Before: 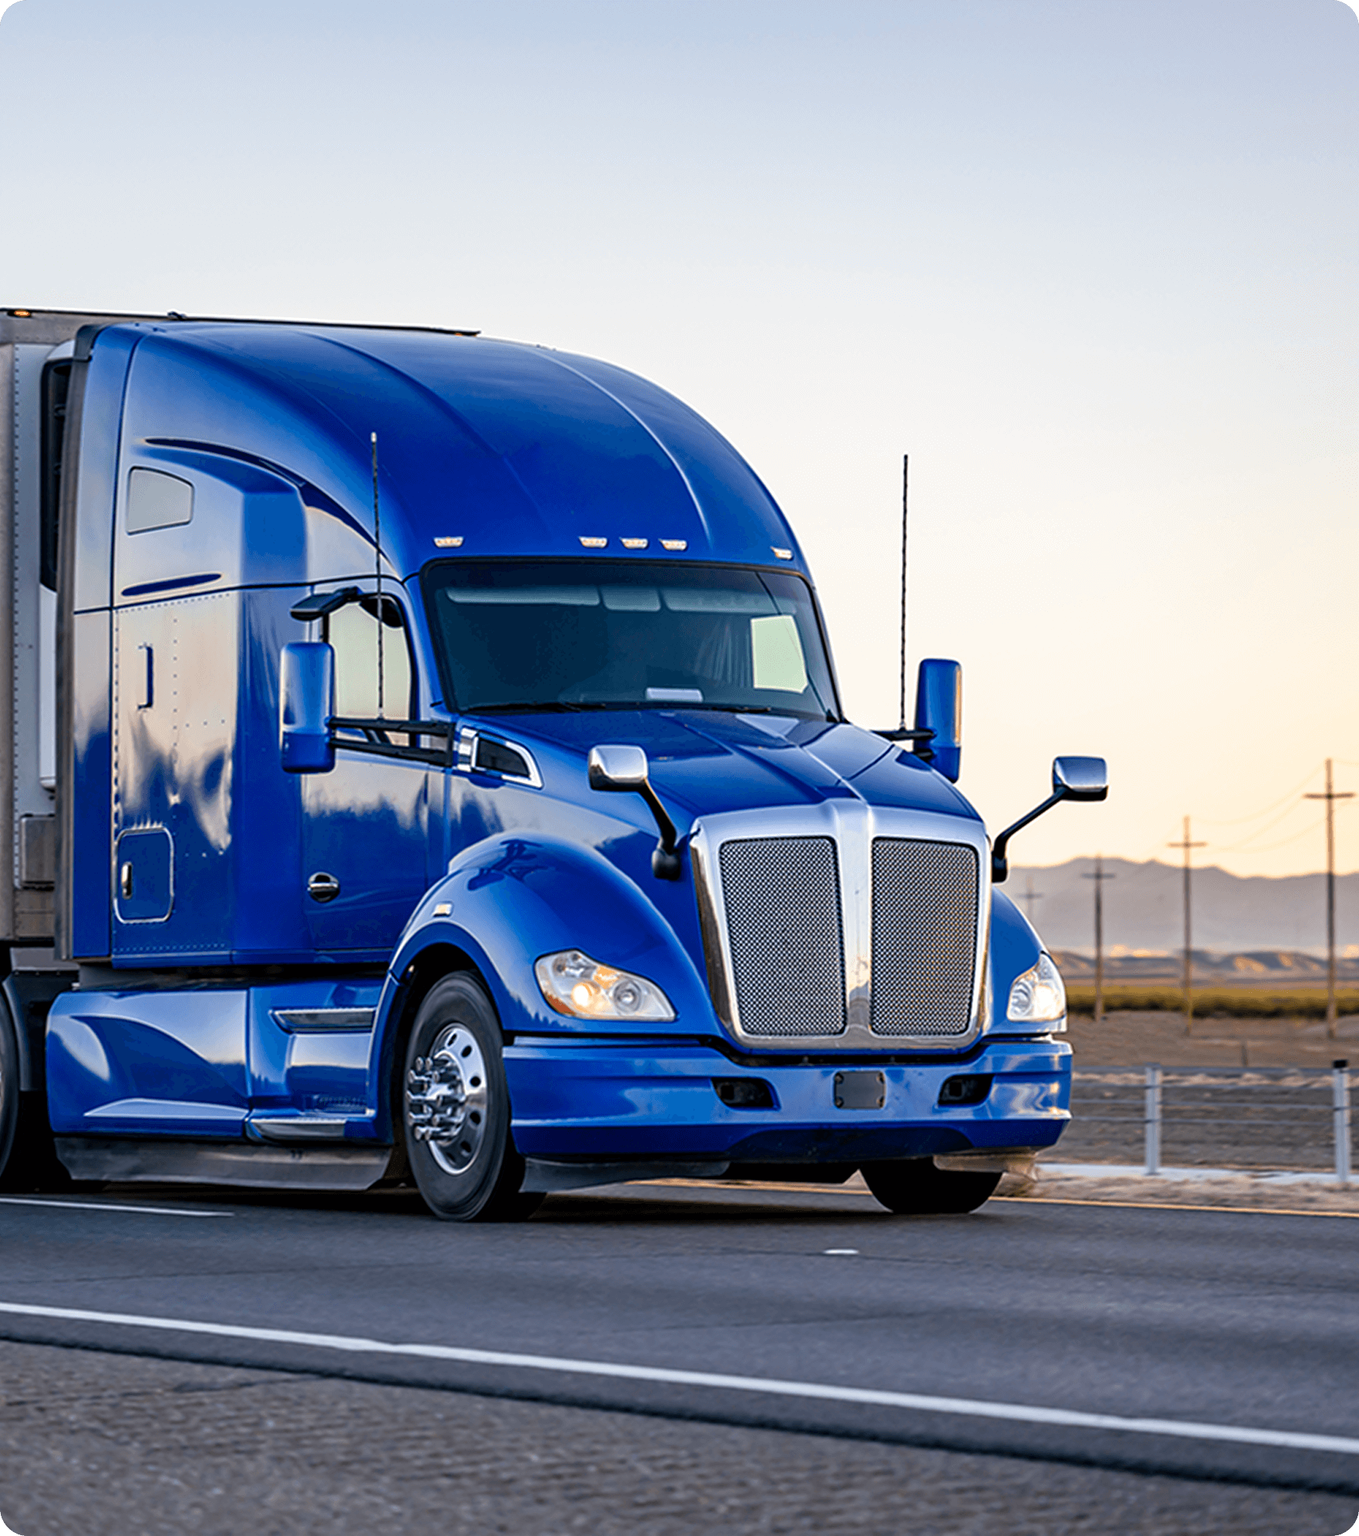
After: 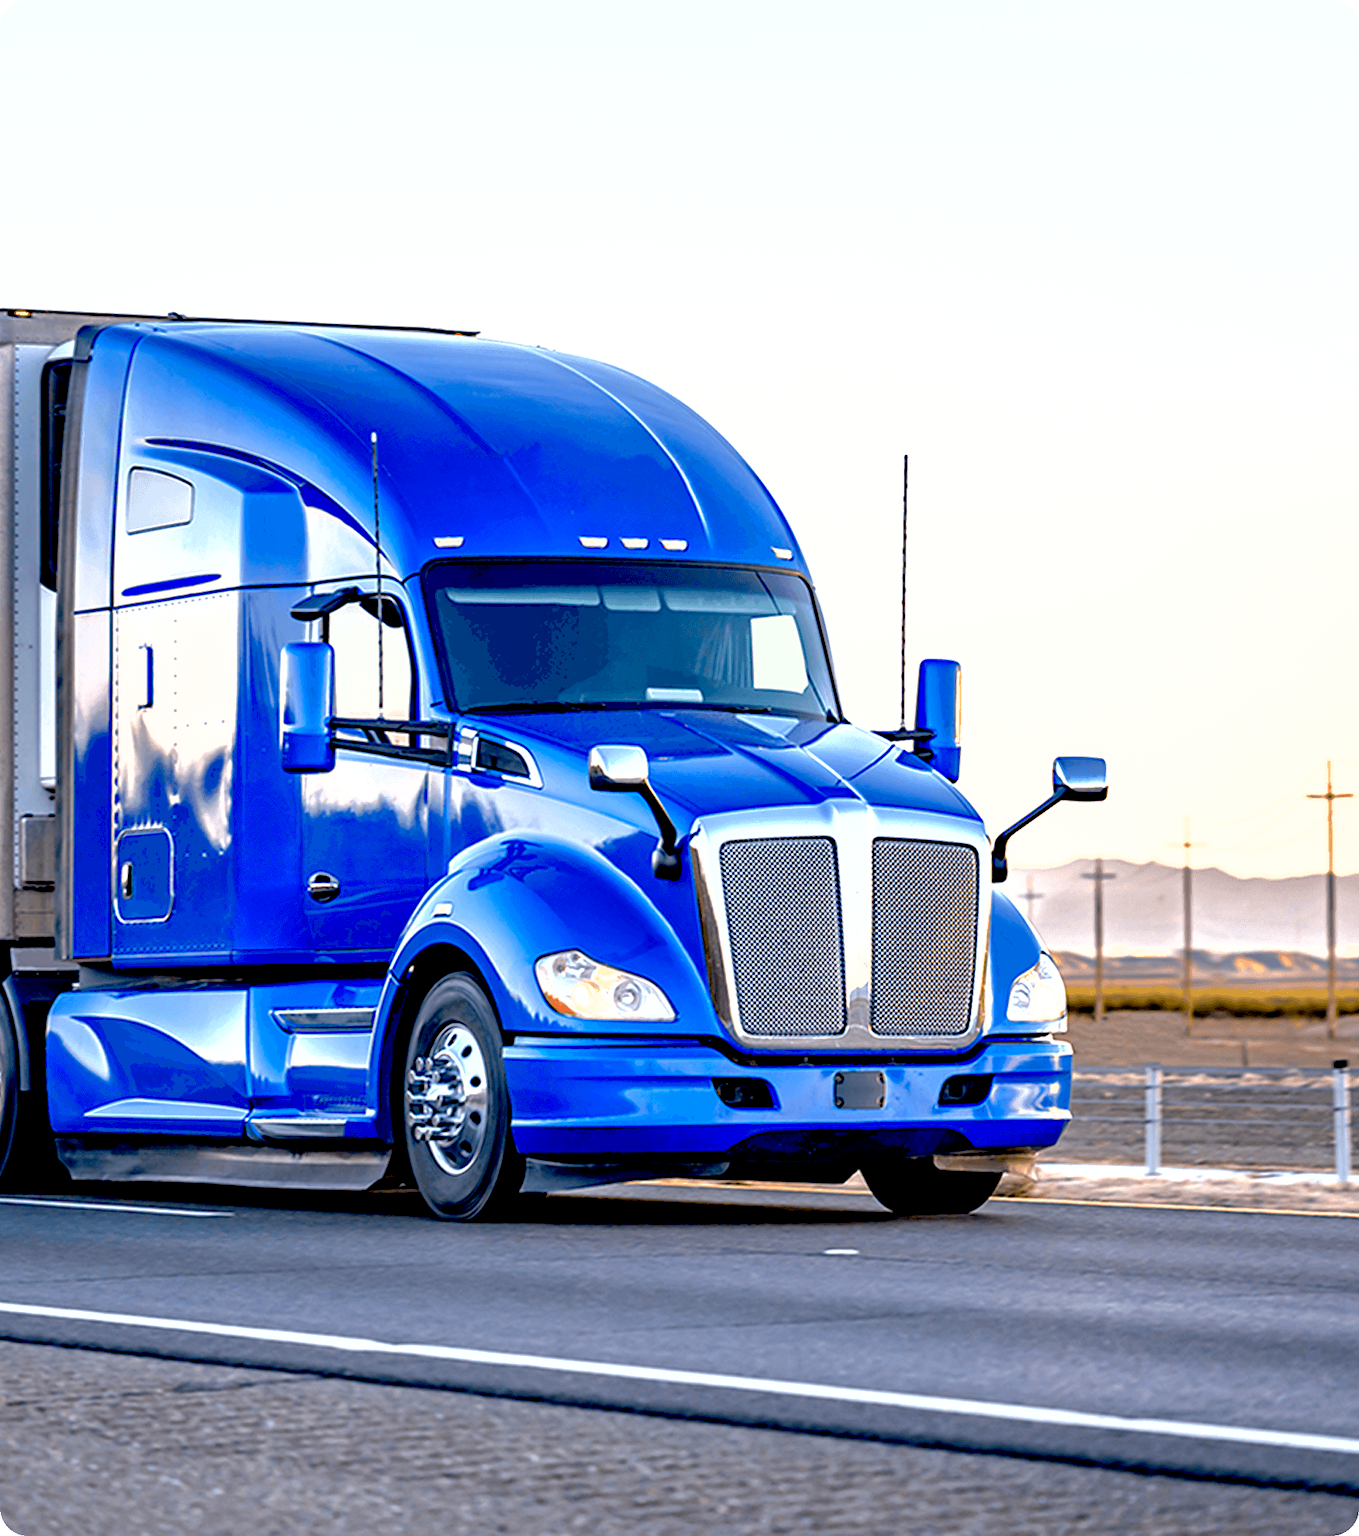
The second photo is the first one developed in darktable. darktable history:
shadows and highlights: on, module defaults
exposure: black level correction 0.011, exposure 1.088 EV, compensate exposure bias true, compensate highlight preservation false
